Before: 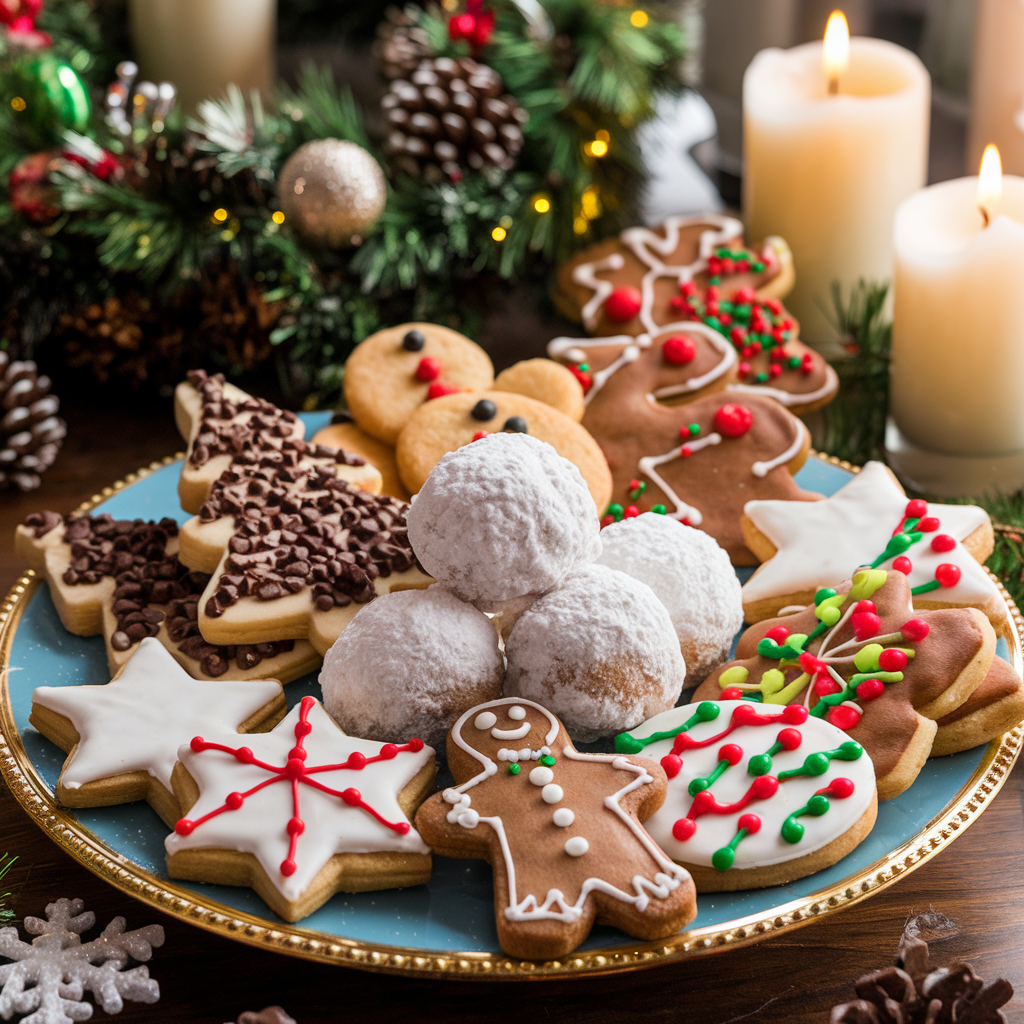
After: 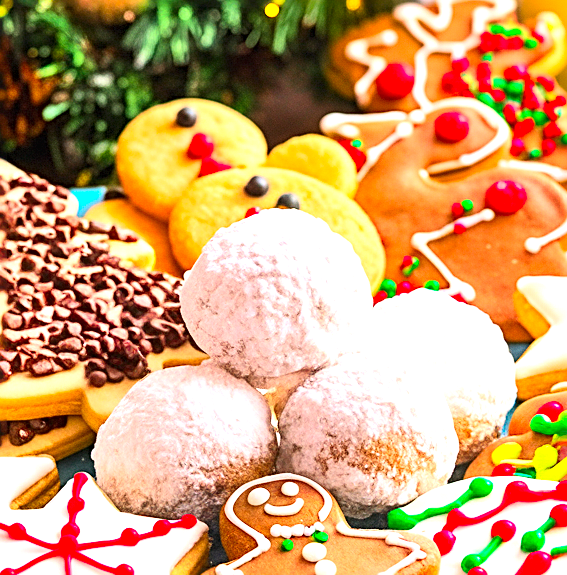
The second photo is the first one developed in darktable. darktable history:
sharpen: radius 2.548, amount 0.645
crop and rotate: left 22.172%, top 21.892%, right 22.418%, bottom 21.942%
exposure: black level correction 0, exposure 1.199 EV, compensate exposure bias true, compensate highlight preservation false
contrast brightness saturation: contrast 0.2, brightness 0.196, saturation 0.79
